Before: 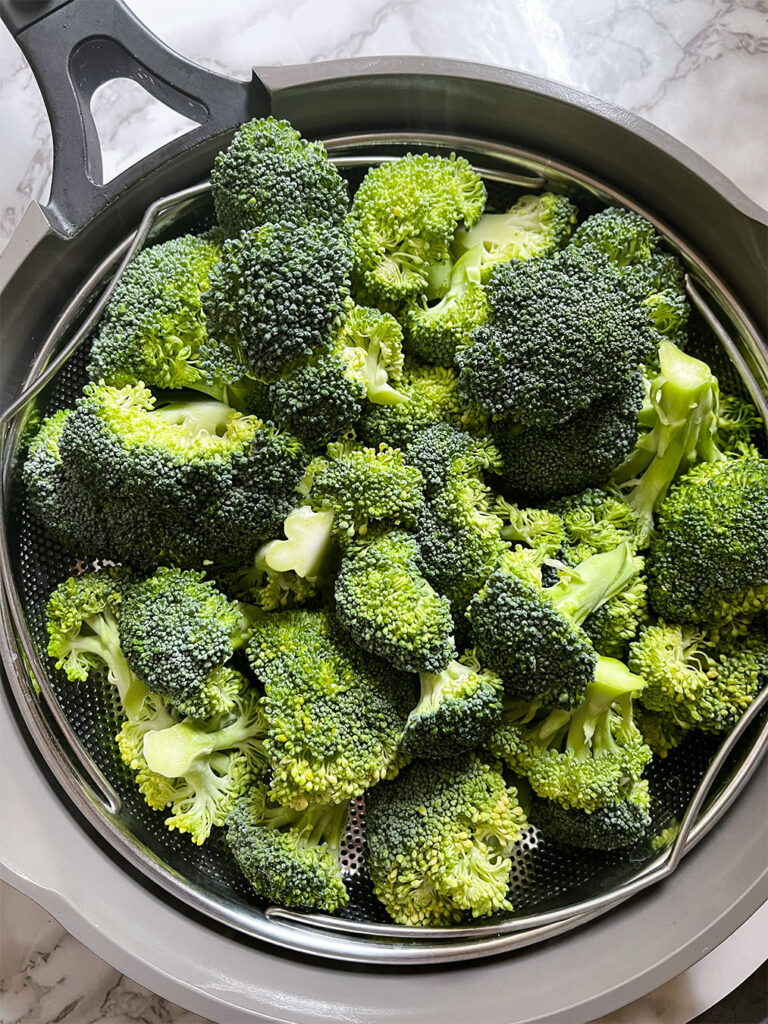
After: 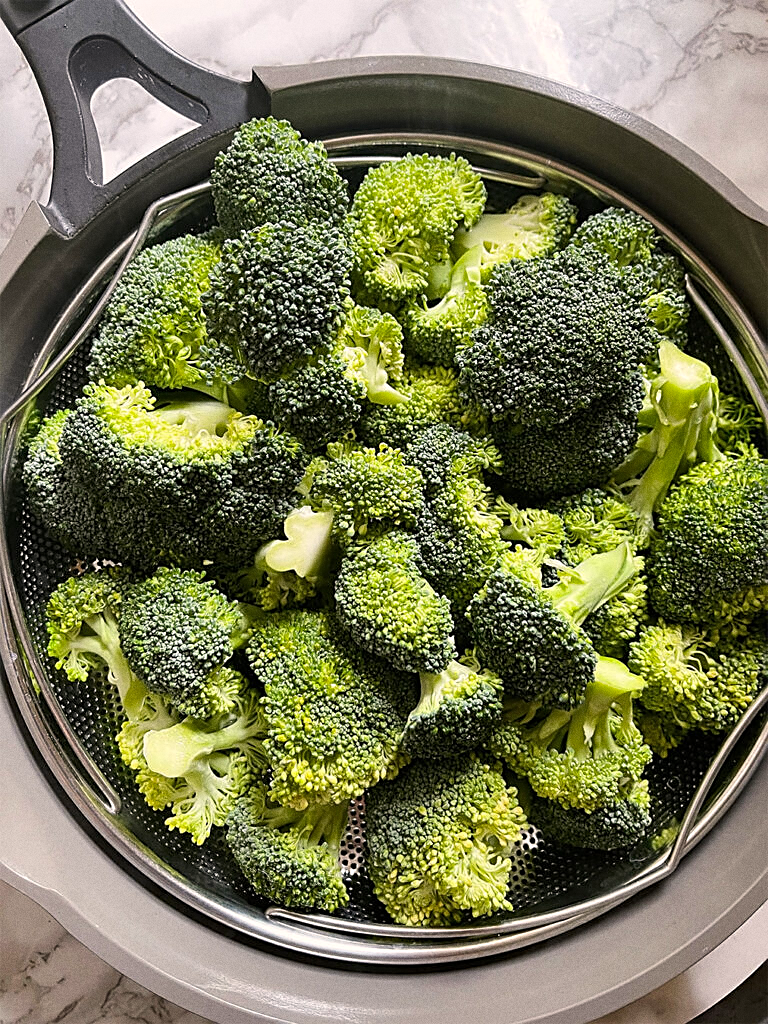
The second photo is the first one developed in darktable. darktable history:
sharpen: on, module defaults
color correction: highlights a* 3.84, highlights b* 5.07
grain: coarseness 0.09 ISO
